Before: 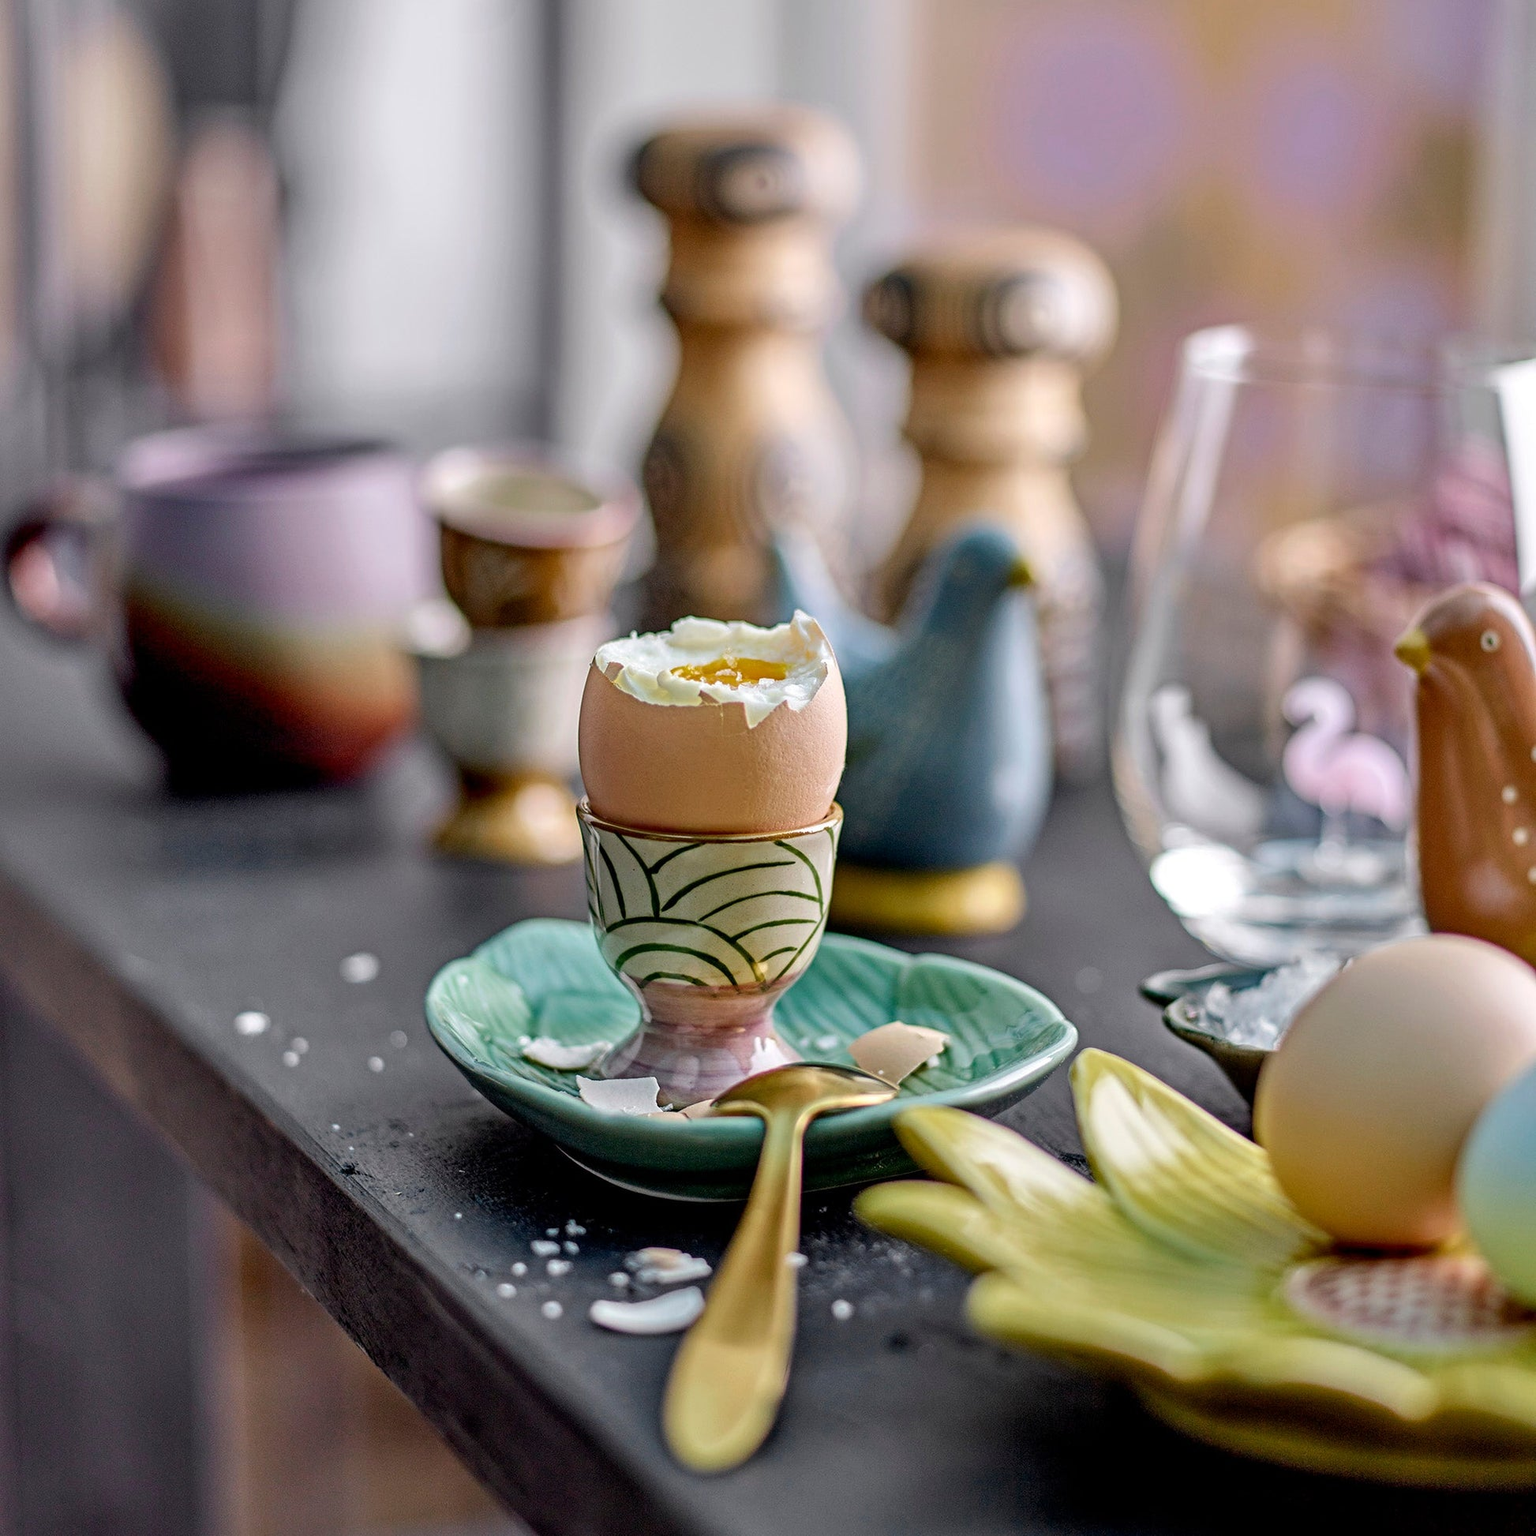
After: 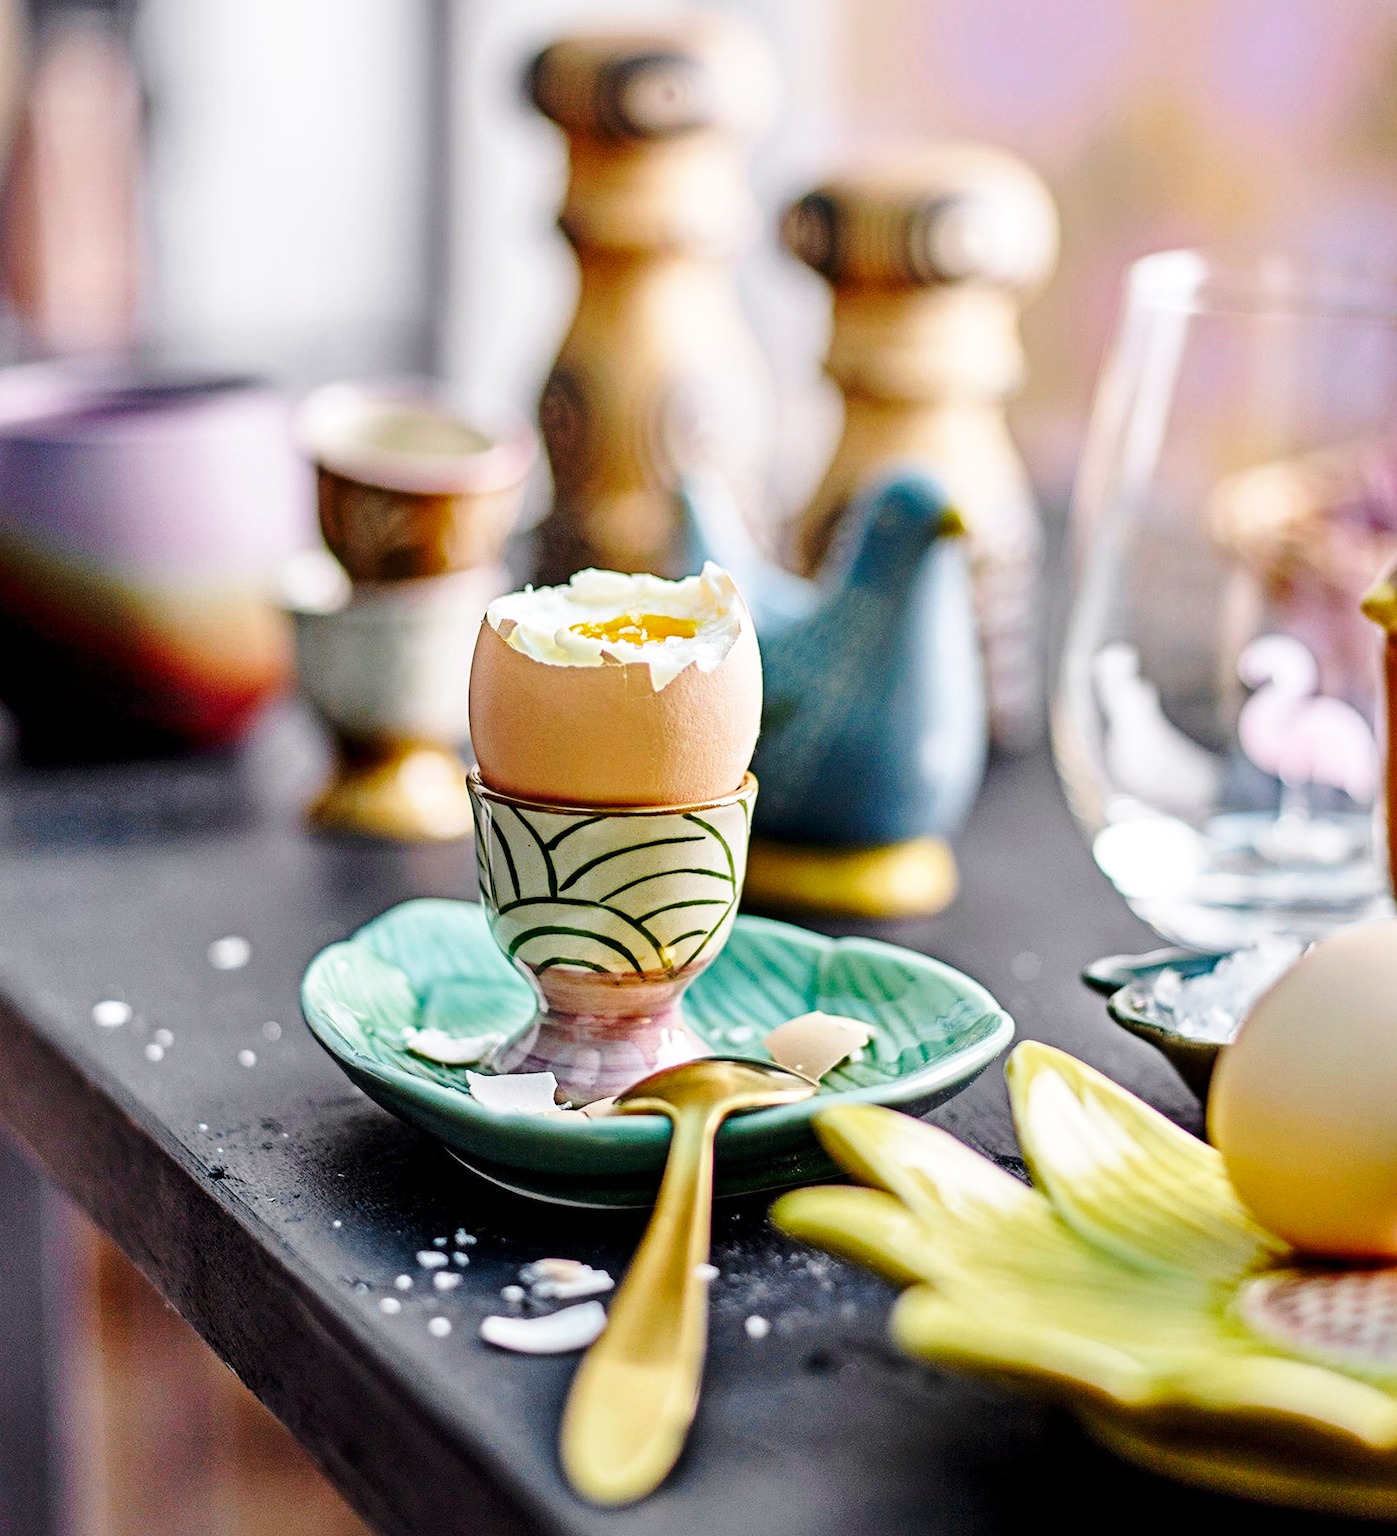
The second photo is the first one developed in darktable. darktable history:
base curve: curves: ch0 [(0, 0) (0.036, 0.037) (0.121, 0.228) (0.46, 0.76) (0.859, 0.983) (1, 1)], preserve colors none
tone equalizer: on, module defaults
crop: left 9.779%, top 6.294%, right 6.944%, bottom 2.187%
